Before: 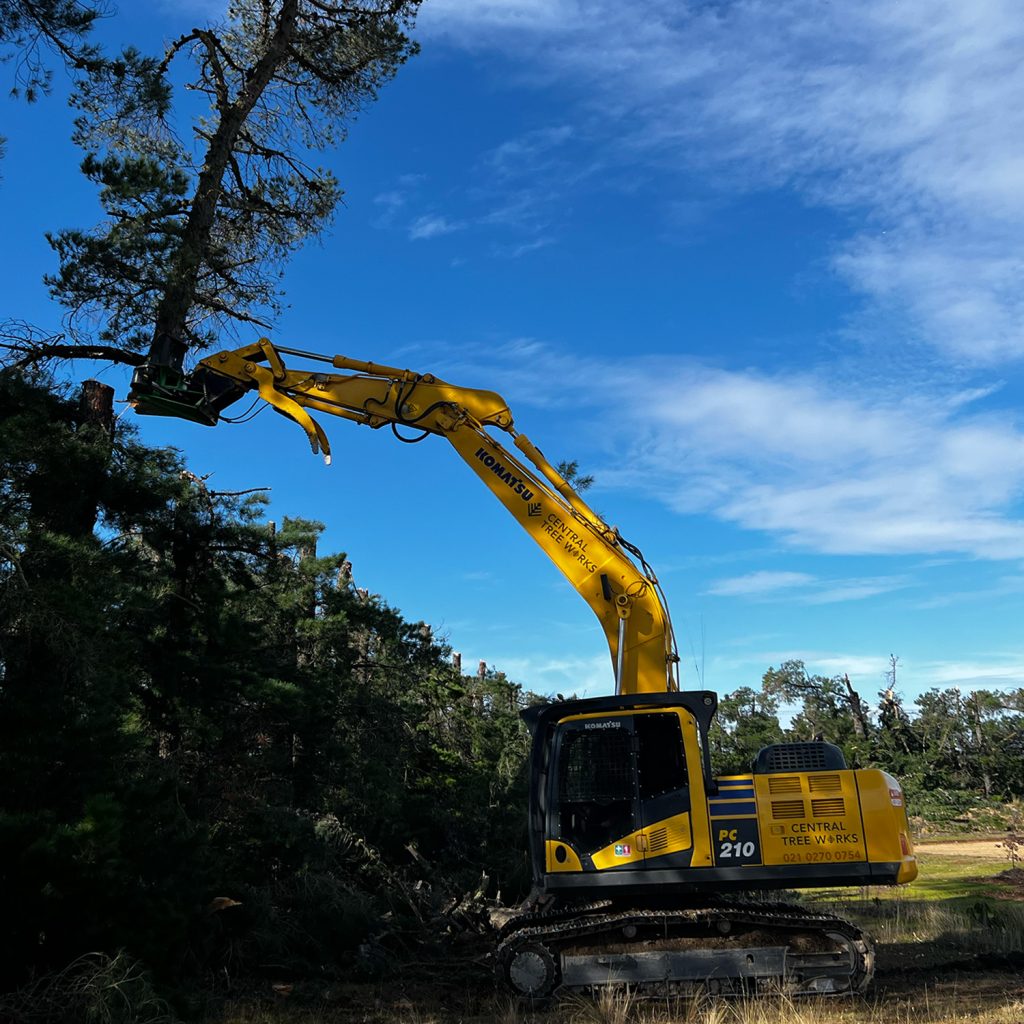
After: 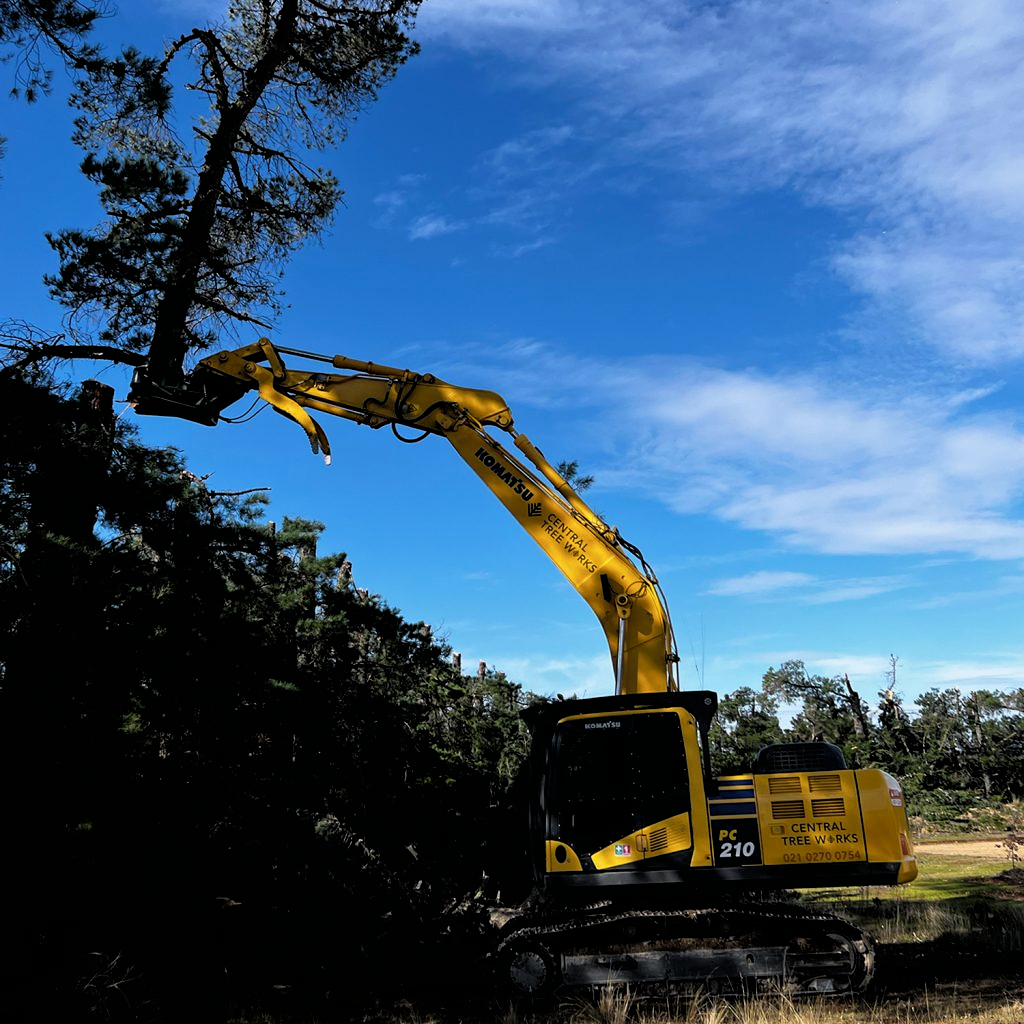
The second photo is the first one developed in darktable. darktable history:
filmic rgb: black relative exposure -4.91 EV, white relative exposure 2.84 EV, hardness 3.7
white balance: red 1.009, blue 1.027
